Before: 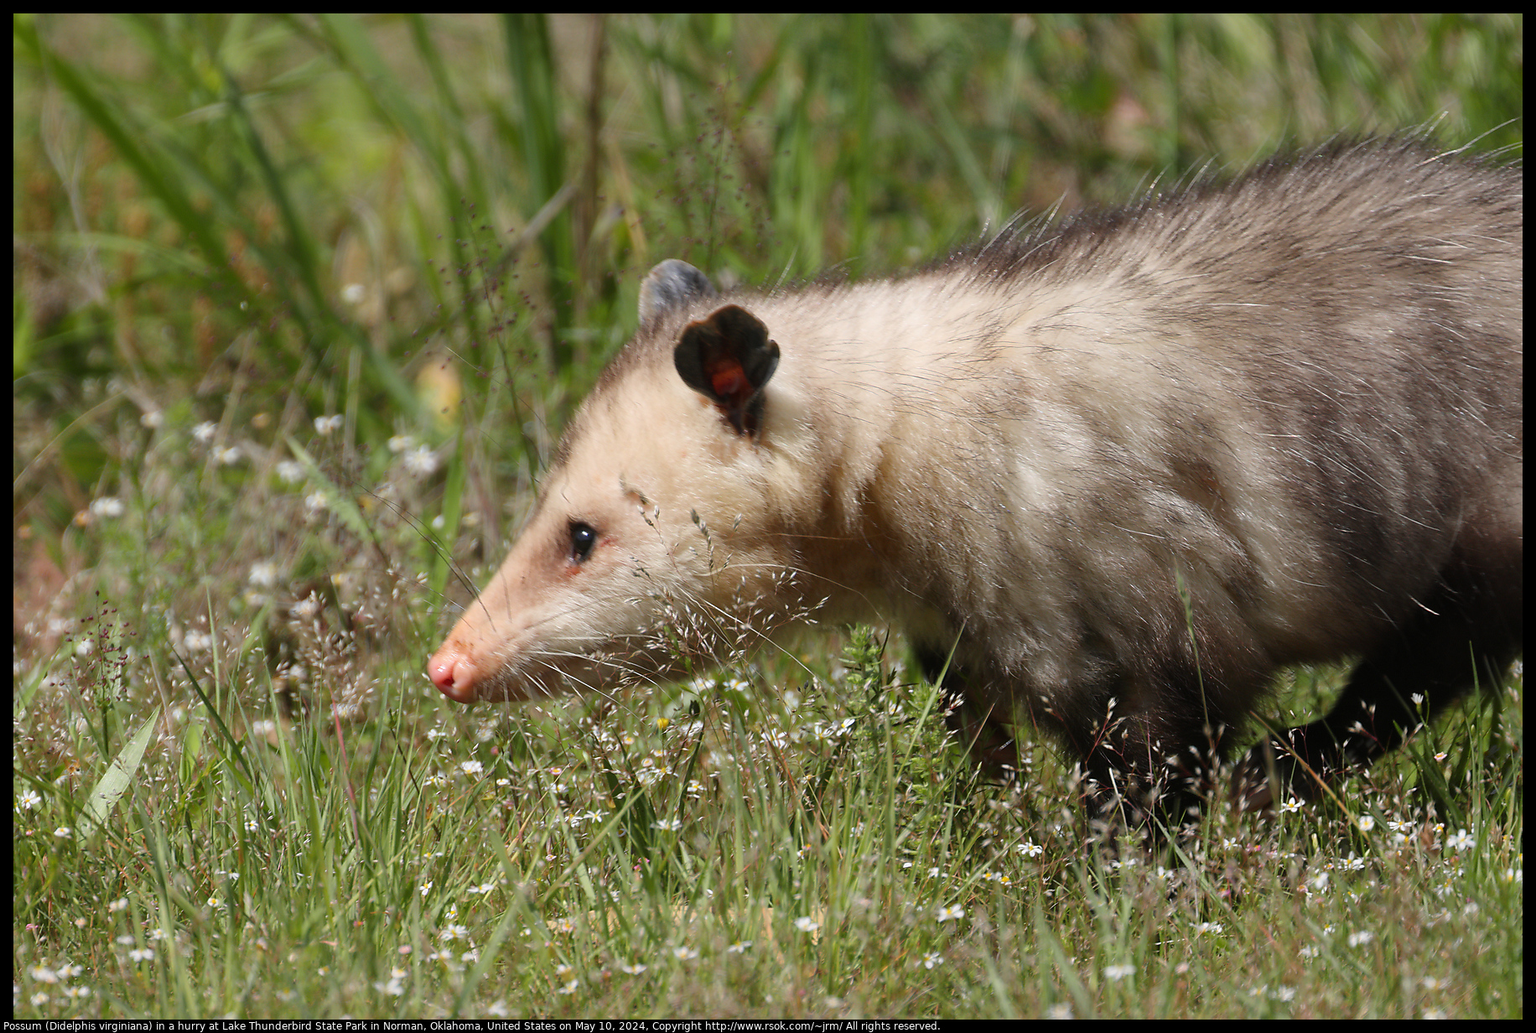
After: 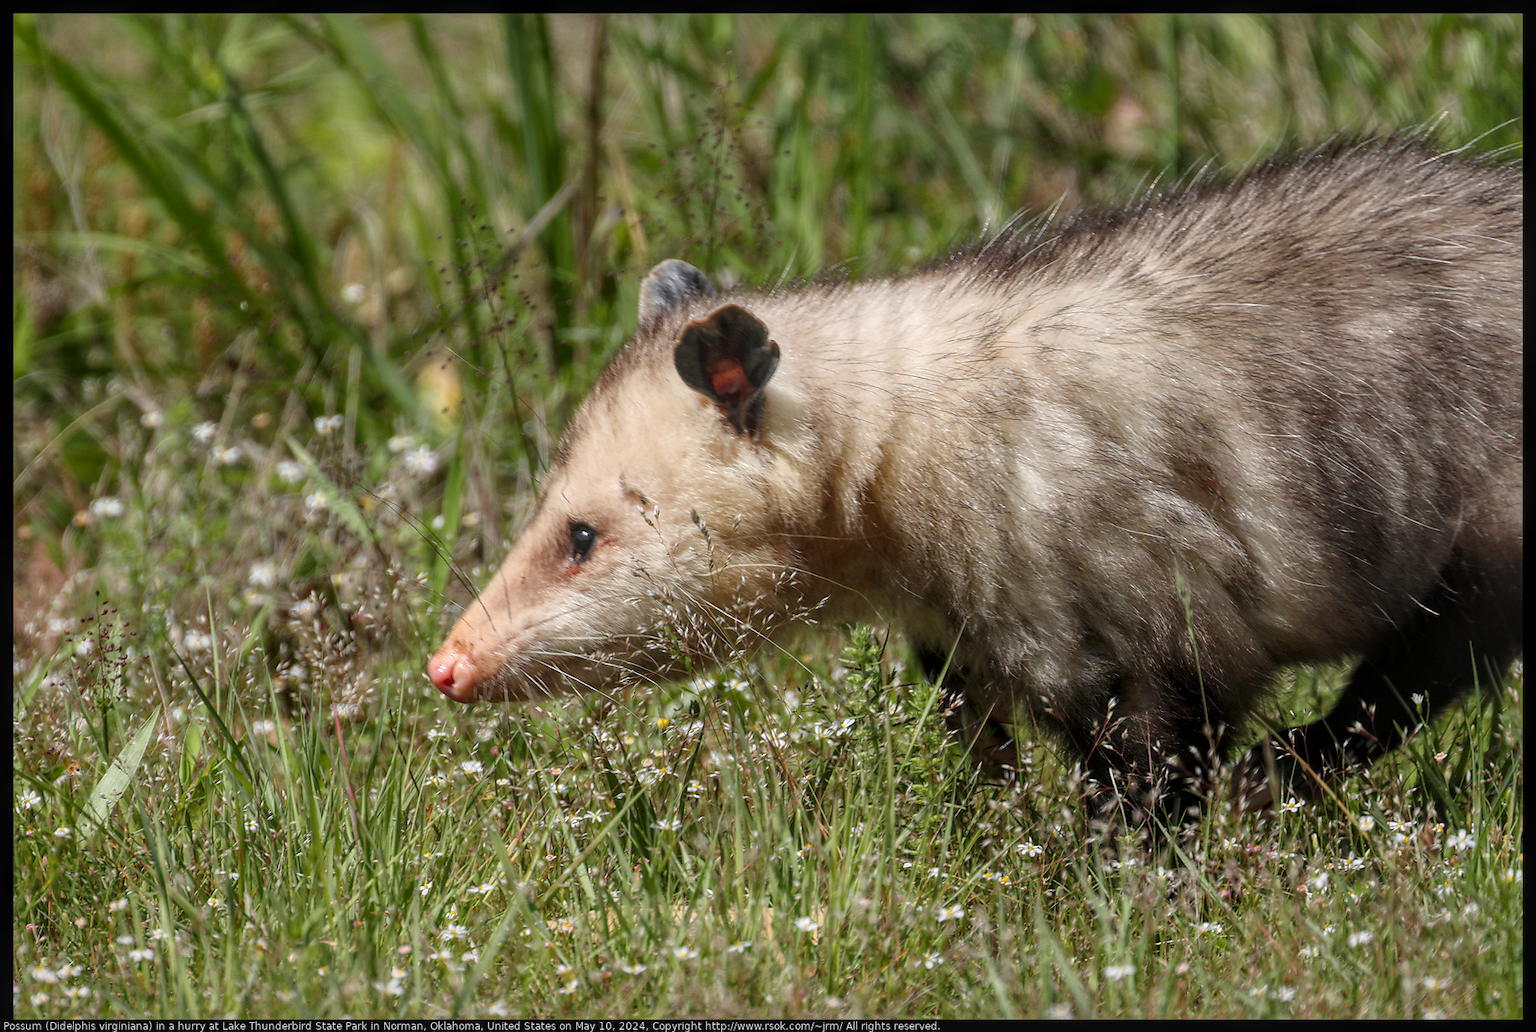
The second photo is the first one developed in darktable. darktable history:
local contrast: highlights 75%, shadows 55%, detail 177%, midtone range 0.21
